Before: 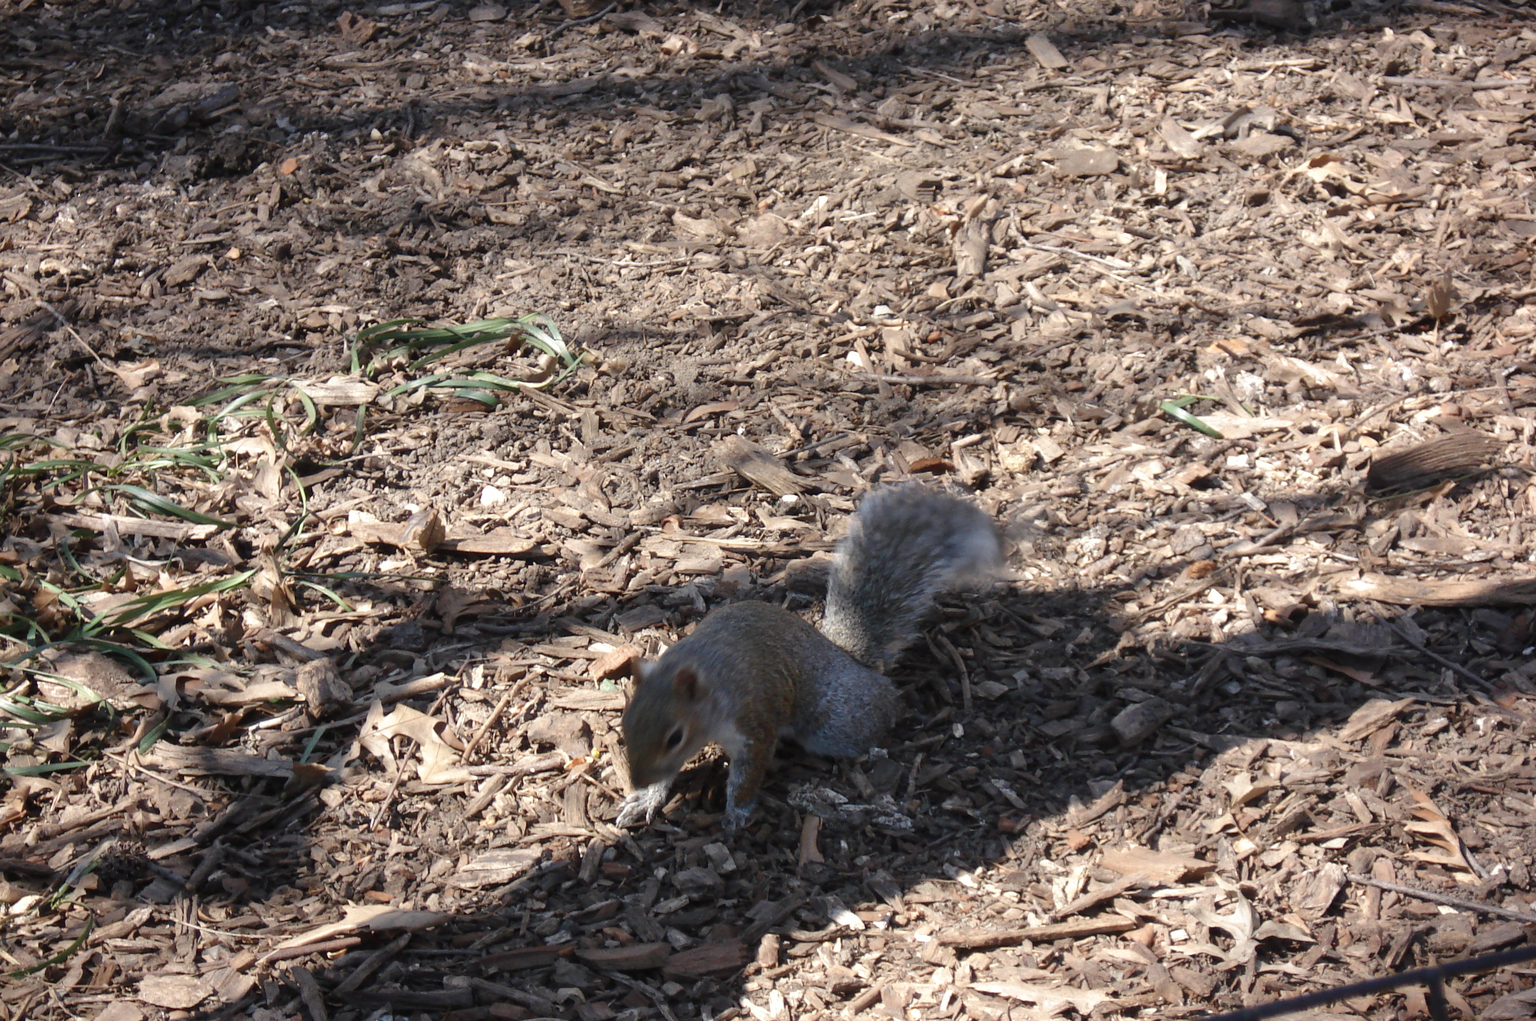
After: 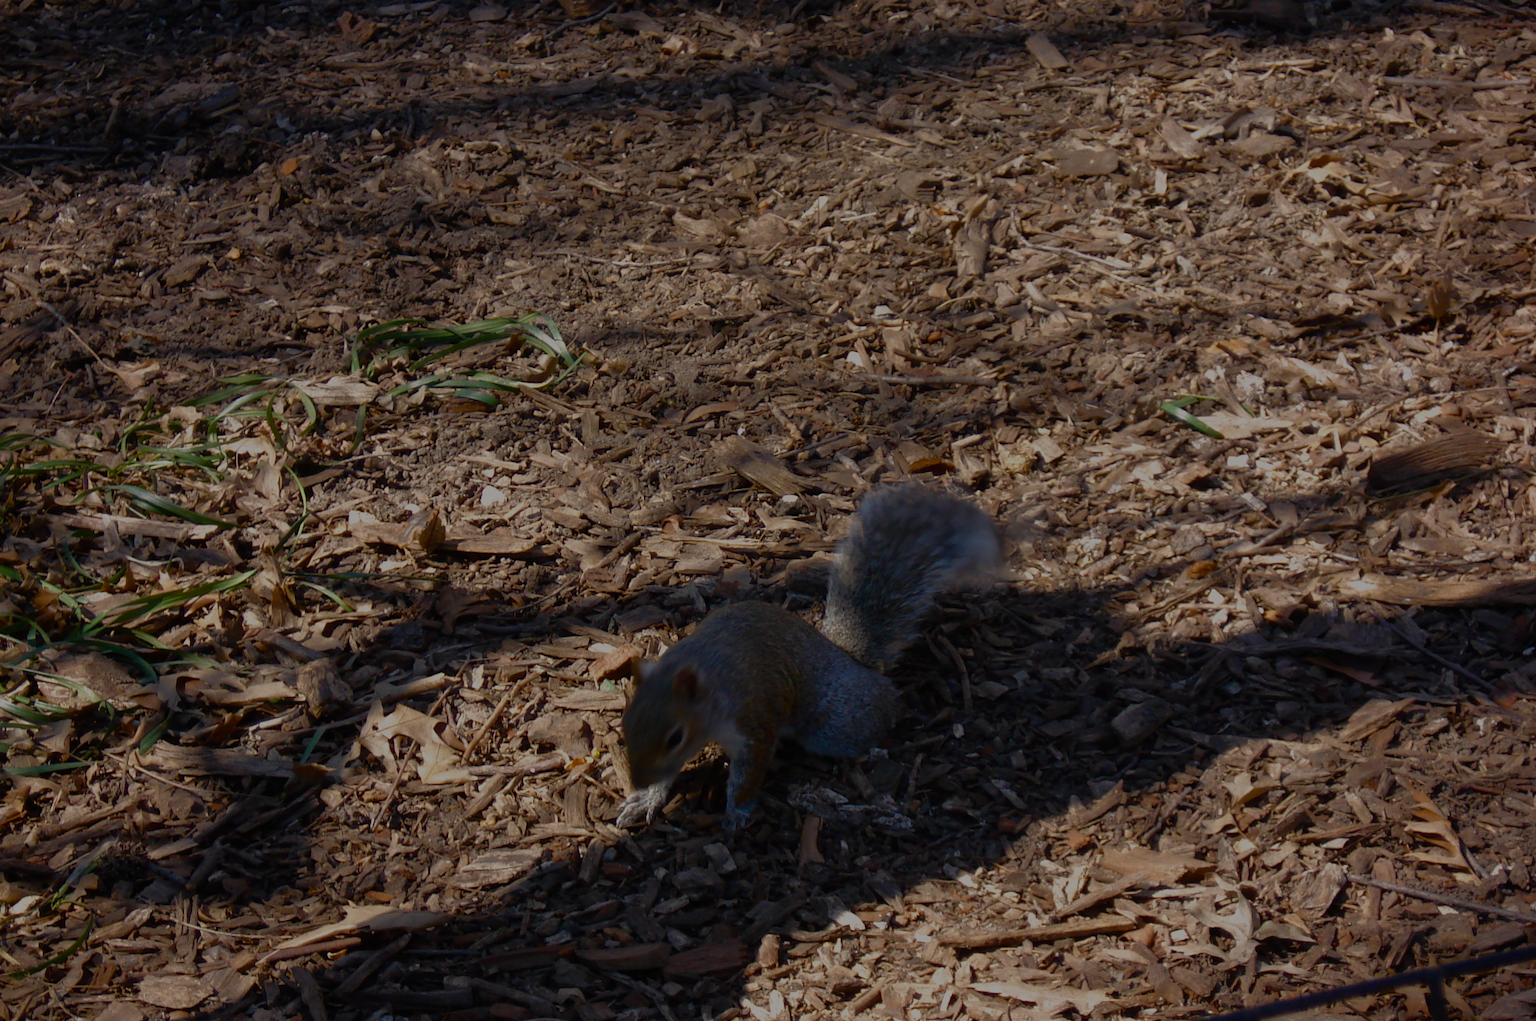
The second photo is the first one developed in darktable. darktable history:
tone equalizer: -8 EV -1.99 EV, -7 EV -1.98 EV, -6 EV -1.99 EV, -5 EV -1.96 EV, -4 EV -1.98 EV, -3 EV -1.99 EV, -2 EV -1.99 EV, -1 EV -1.63 EV, +0 EV -1.98 EV, edges refinement/feathering 500, mask exposure compensation -1.57 EV, preserve details no
color balance rgb: highlights gain › chroma 0.896%, highlights gain › hue 28.15°, linear chroma grading › global chroma 41.794%, perceptual saturation grading › global saturation 20%, perceptual saturation grading › highlights -50.267%, perceptual saturation grading › shadows 30.84%
